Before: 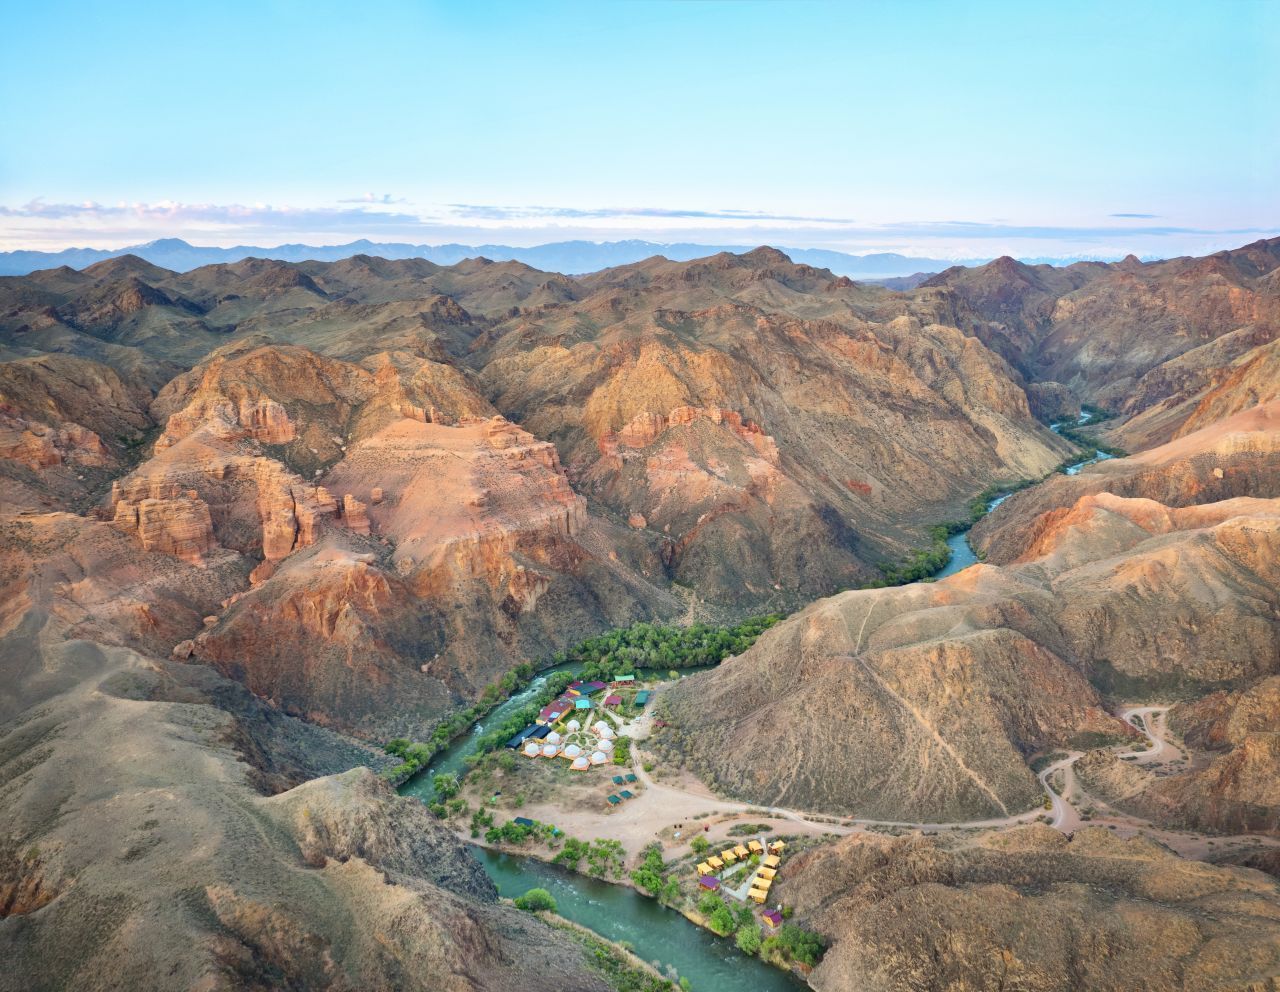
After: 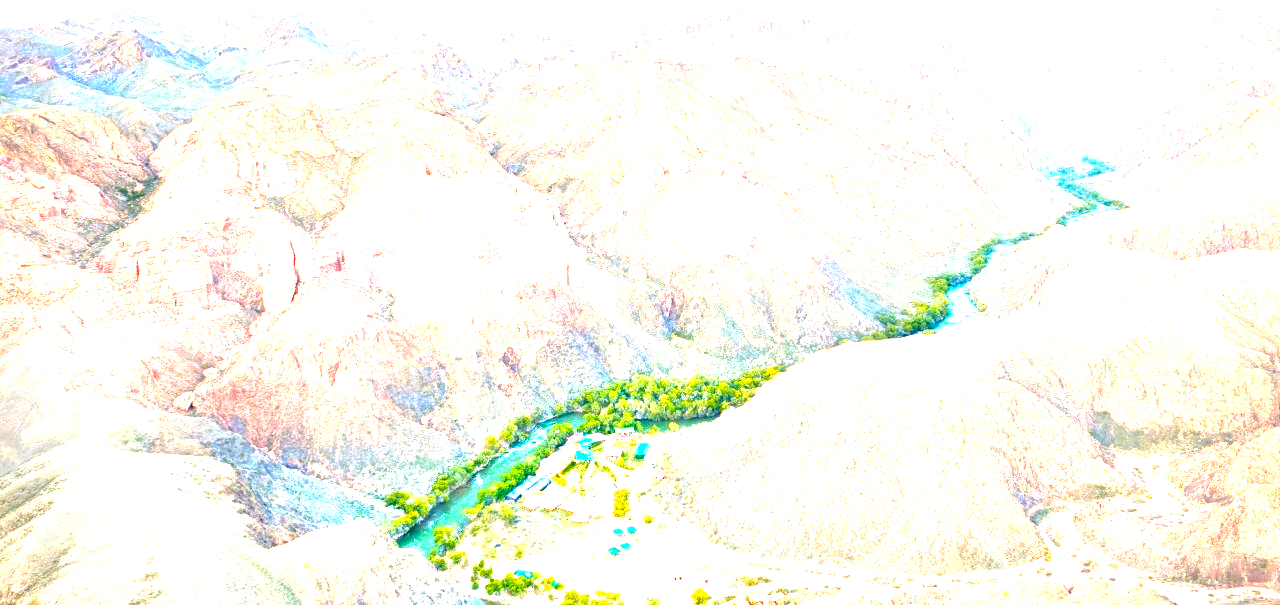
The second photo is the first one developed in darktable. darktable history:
crop and rotate: top 25.049%, bottom 13.946%
exposure: exposure 2.987 EV, compensate highlight preservation false
color zones: curves: ch0 [(0.473, 0.374) (0.742, 0.784)]; ch1 [(0.354, 0.737) (0.742, 0.705)]; ch2 [(0.318, 0.421) (0.758, 0.532)]
